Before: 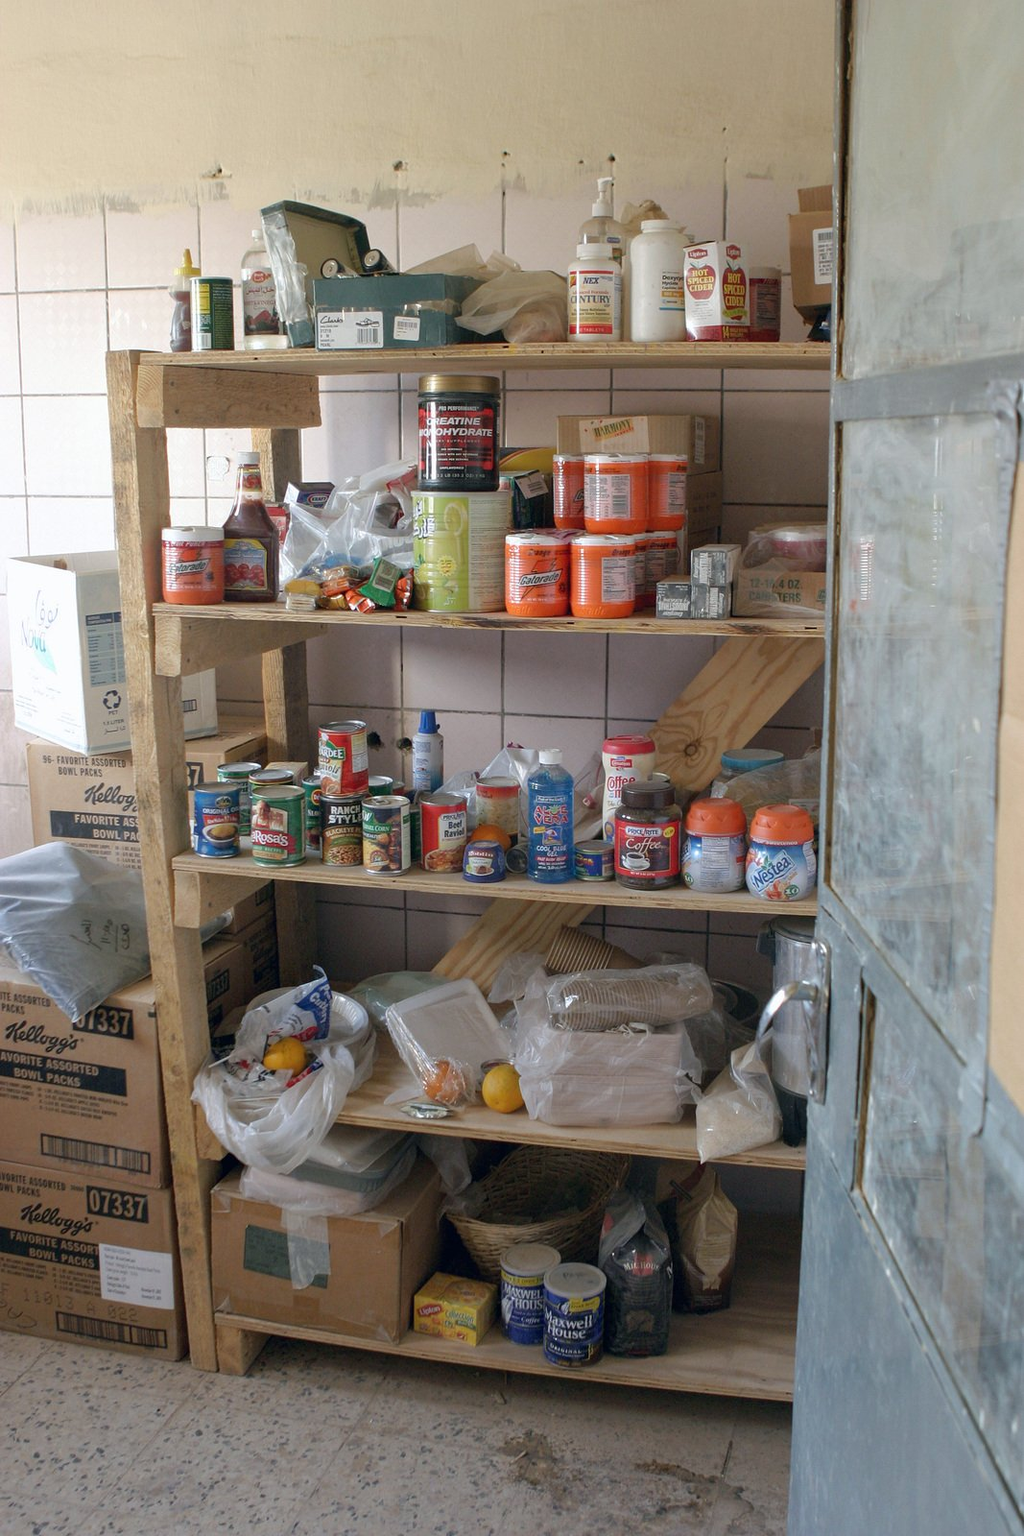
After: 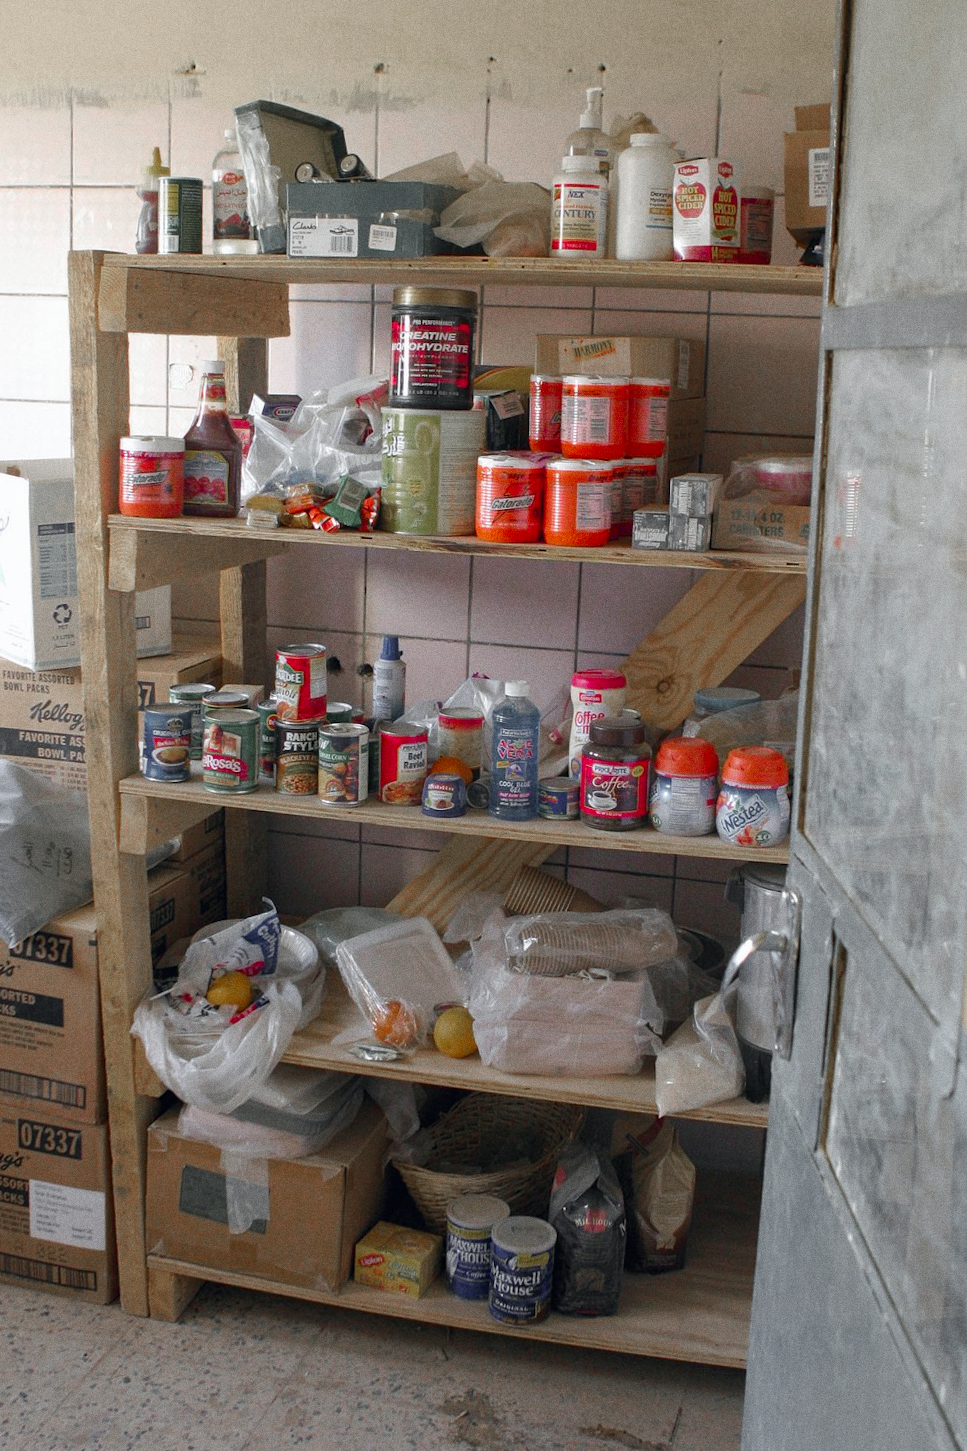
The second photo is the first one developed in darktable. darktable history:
crop and rotate: angle -1.96°, left 3.097%, top 4.154%, right 1.586%, bottom 0.529%
color zones: curves: ch0 [(0, 0.48) (0.209, 0.398) (0.305, 0.332) (0.429, 0.493) (0.571, 0.5) (0.714, 0.5) (0.857, 0.5) (1, 0.48)]; ch1 [(0, 0.736) (0.143, 0.625) (0.225, 0.371) (0.429, 0.256) (0.571, 0.241) (0.714, 0.213) (0.857, 0.48) (1, 0.736)]; ch2 [(0, 0.448) (0.143, 0.498) (0.286, 0.5) (0.429, 0.5) (0.571, 0.5) (0.714, 0.5) (0.857, 0.5) (1, 0.448)]
grain: coarseness 0.09 ISO
